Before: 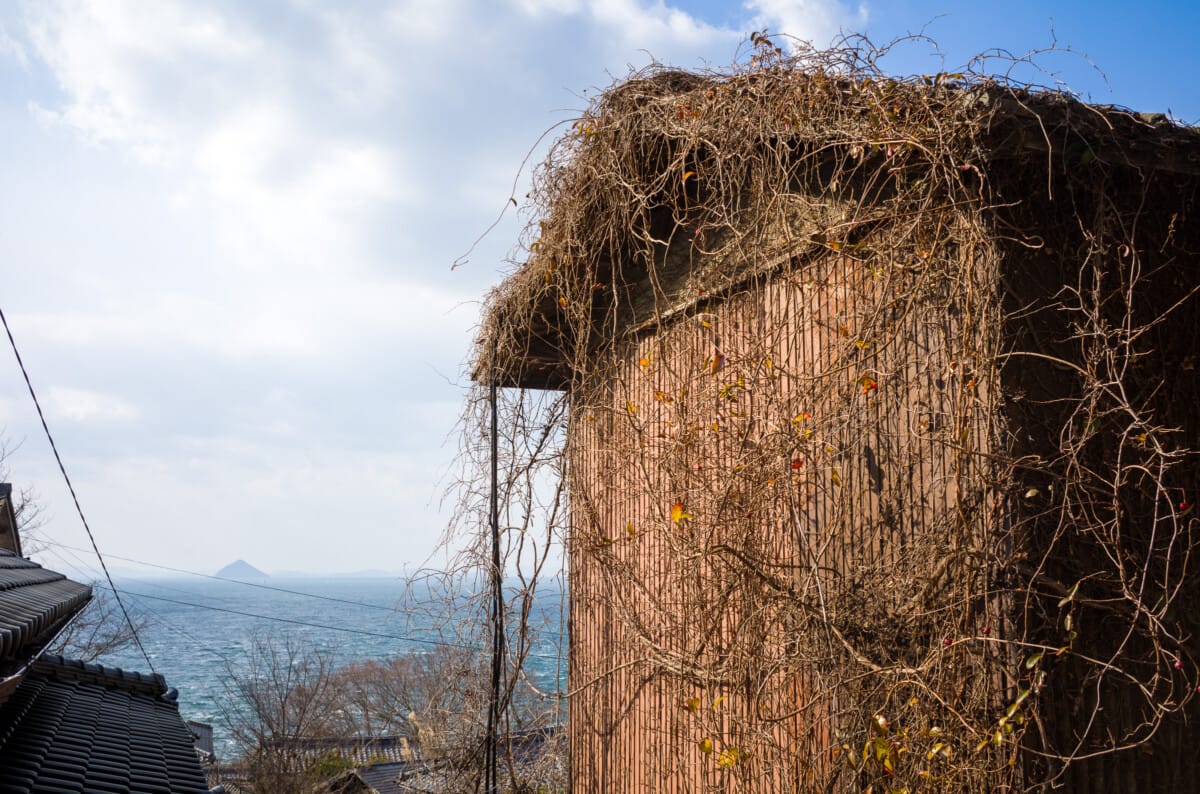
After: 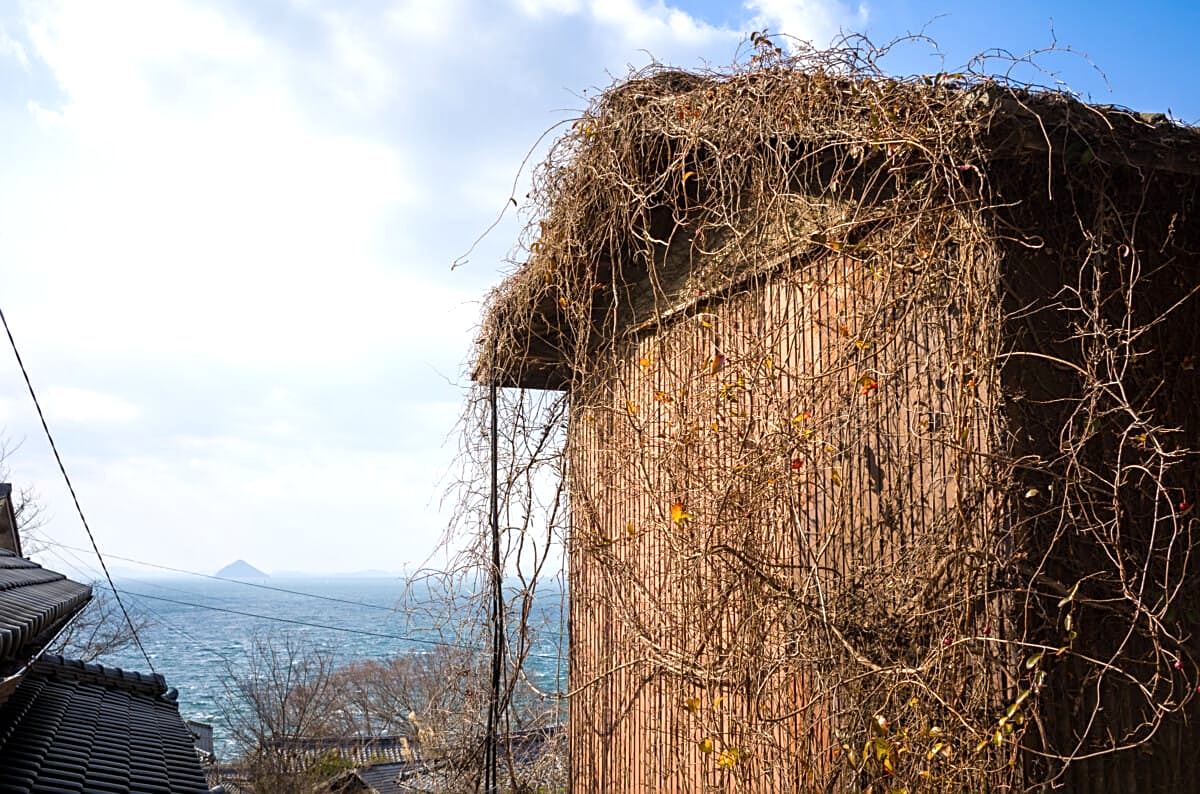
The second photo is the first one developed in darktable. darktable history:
sharpen: on, module defaults
exposure: exposure 0.3 EV, compensate highlight preservation false
